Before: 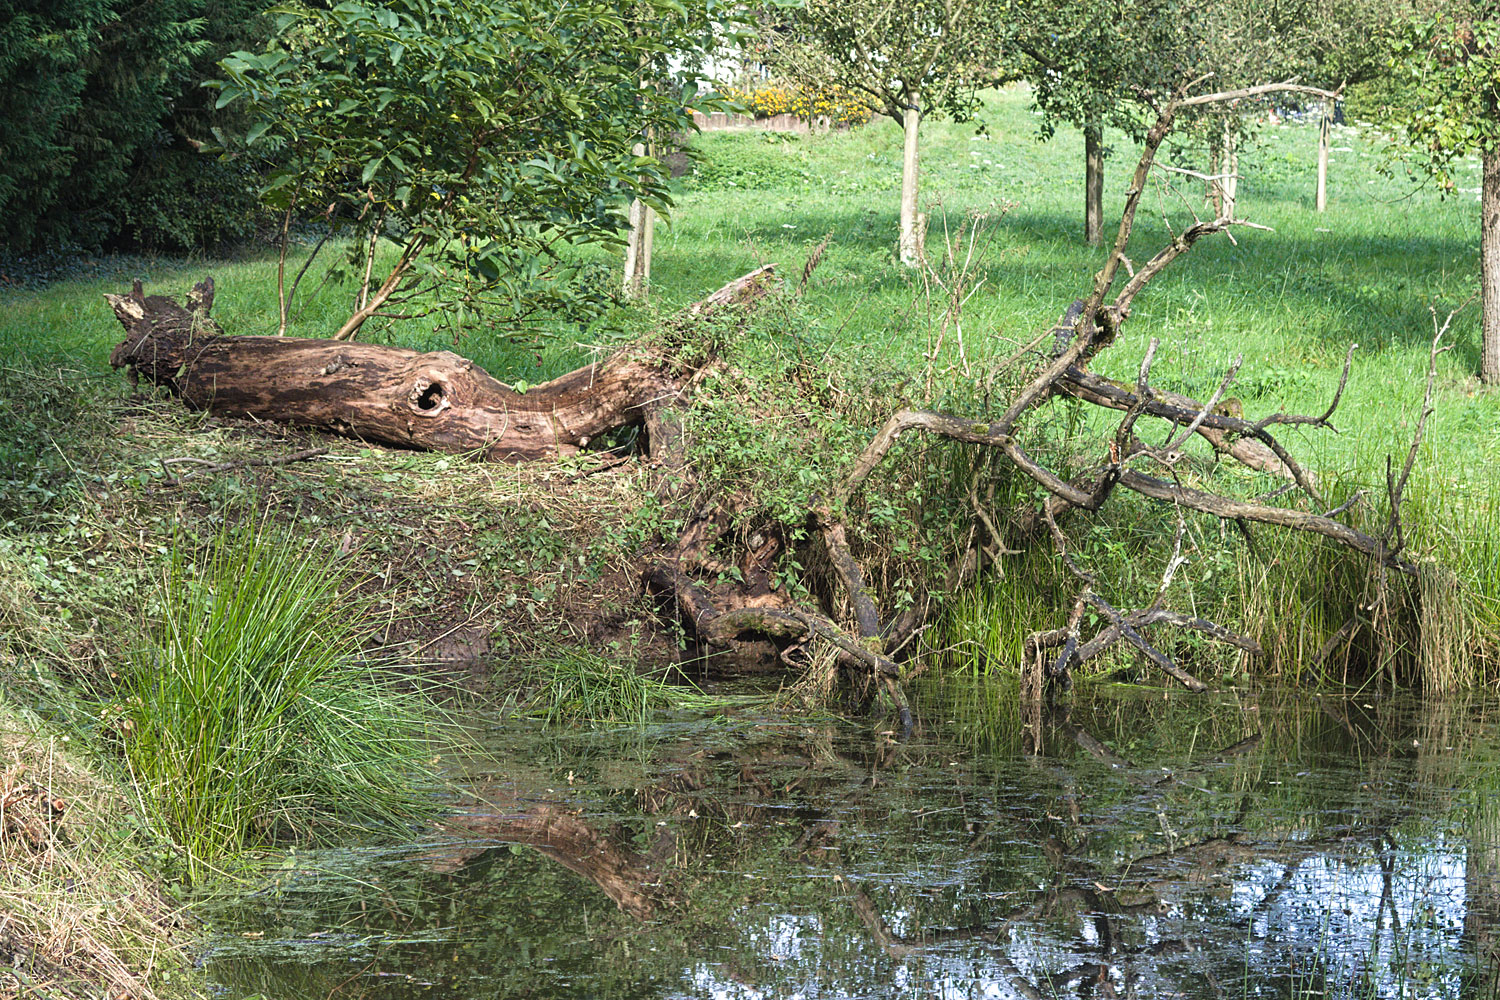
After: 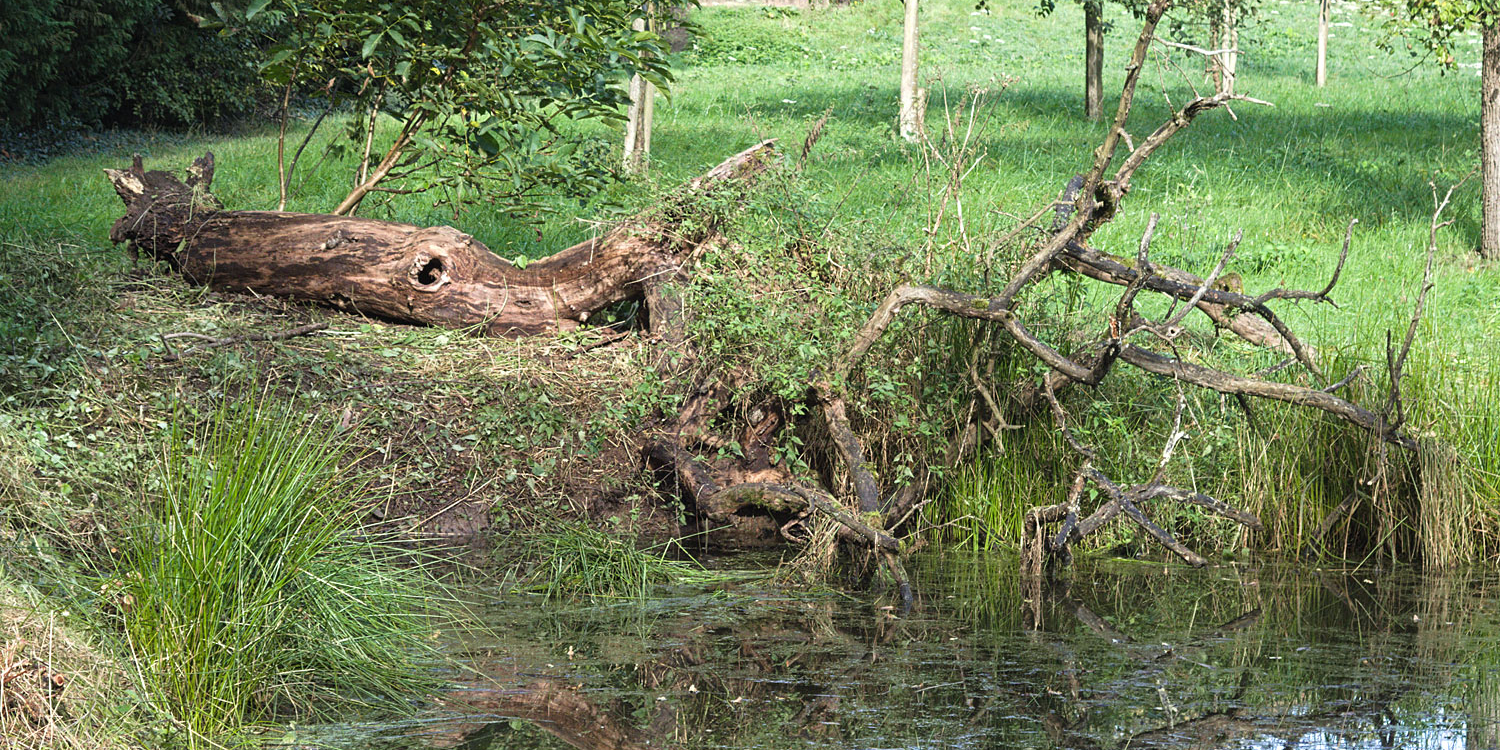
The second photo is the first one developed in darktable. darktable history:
crop and rotate: top 12.5%, bottom 12.5%
